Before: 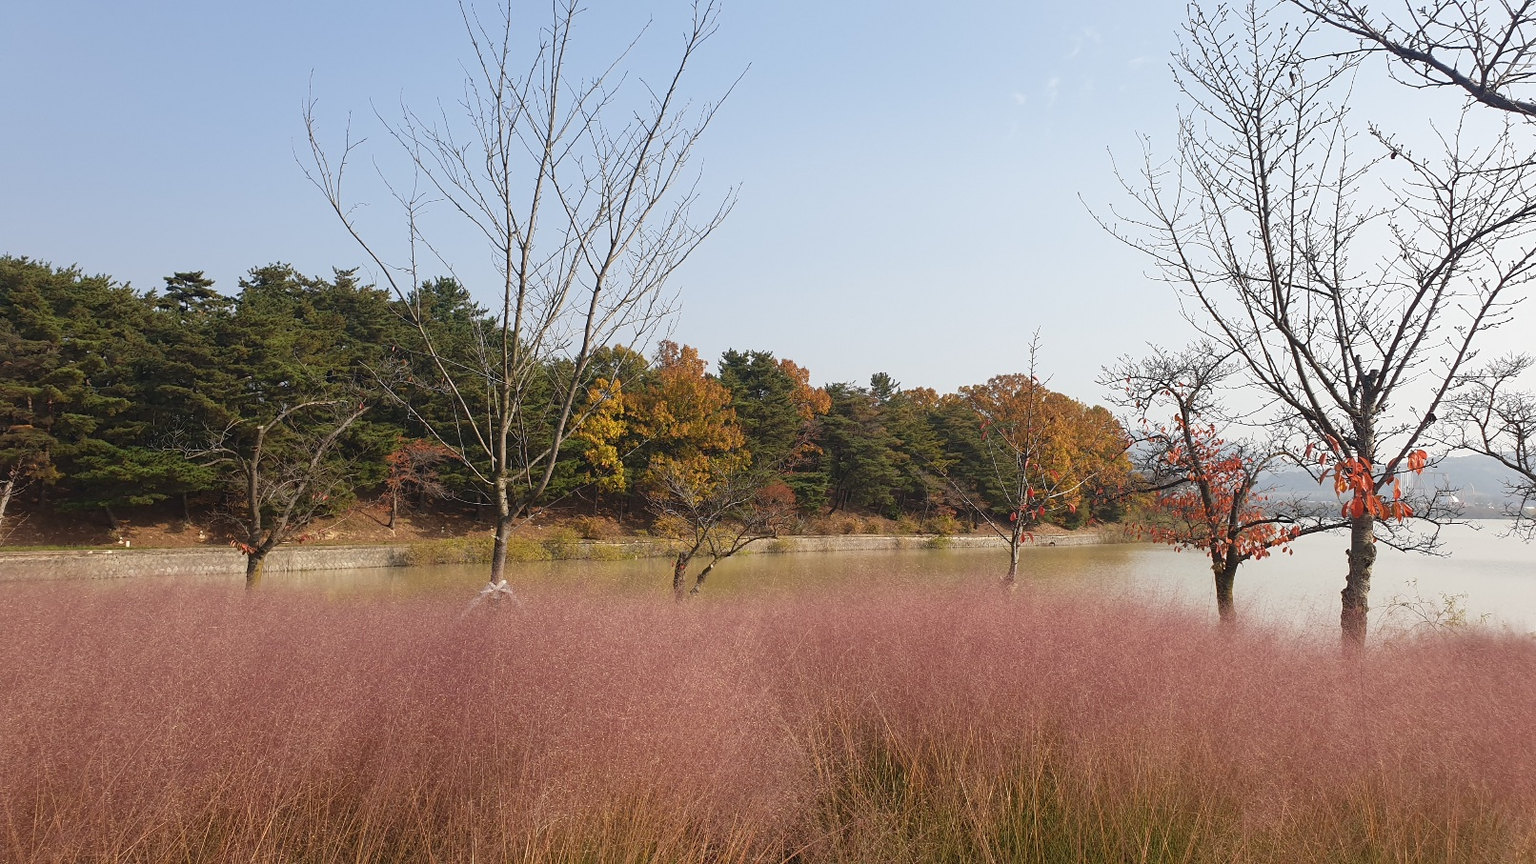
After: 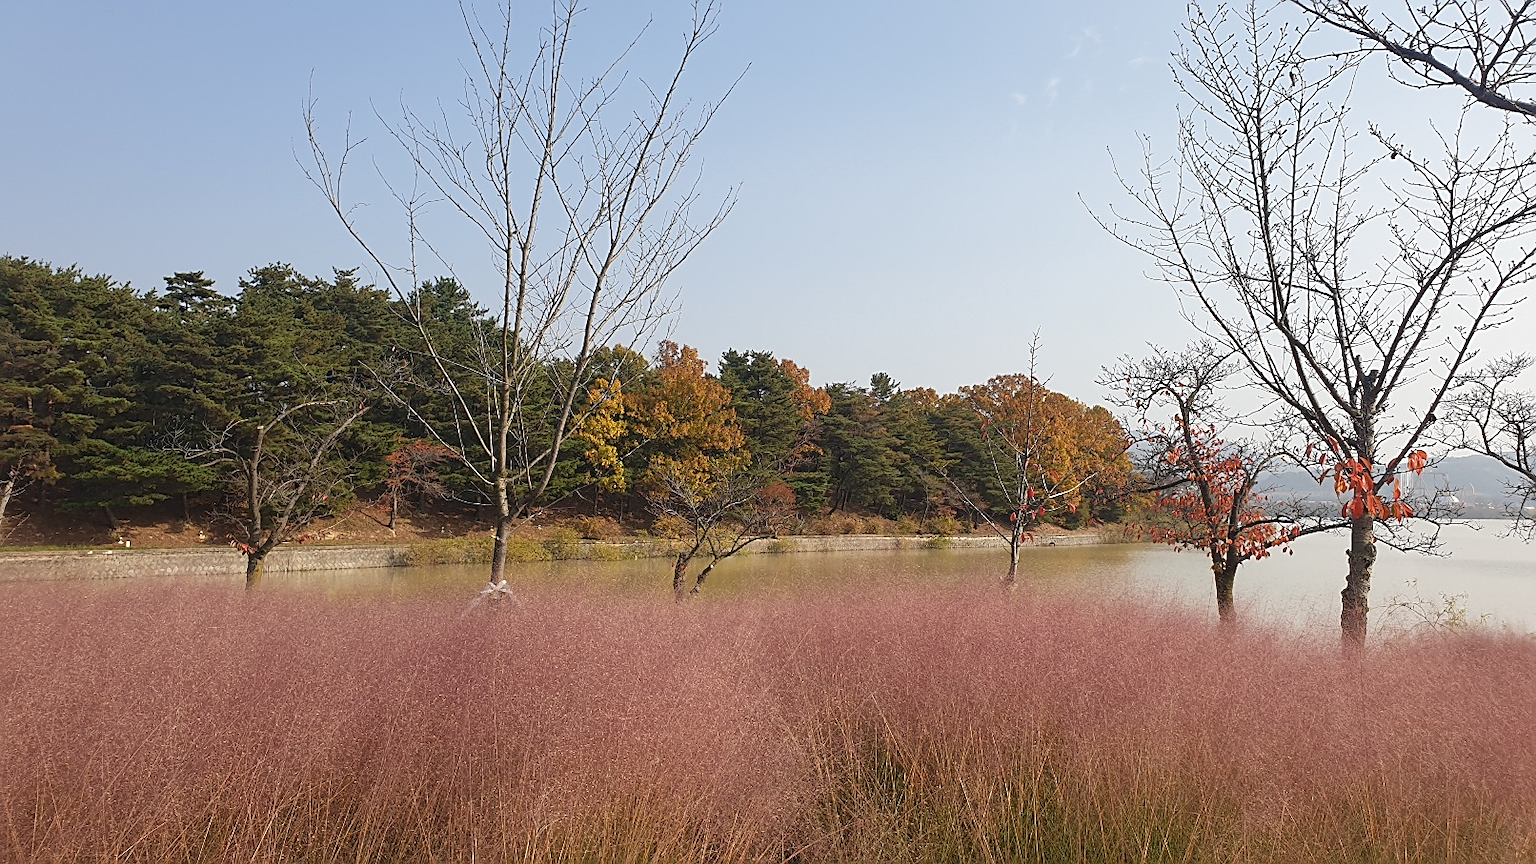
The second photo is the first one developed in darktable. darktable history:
sharpen: amount 0.477
tone equalizer: edges refinement/feathering 500, mask exposure compensation -1.57 EV, preserve details no
shadows and highlights: radius 128.08, shadows 21.18, highlights -22.2, low approximation 0.01
